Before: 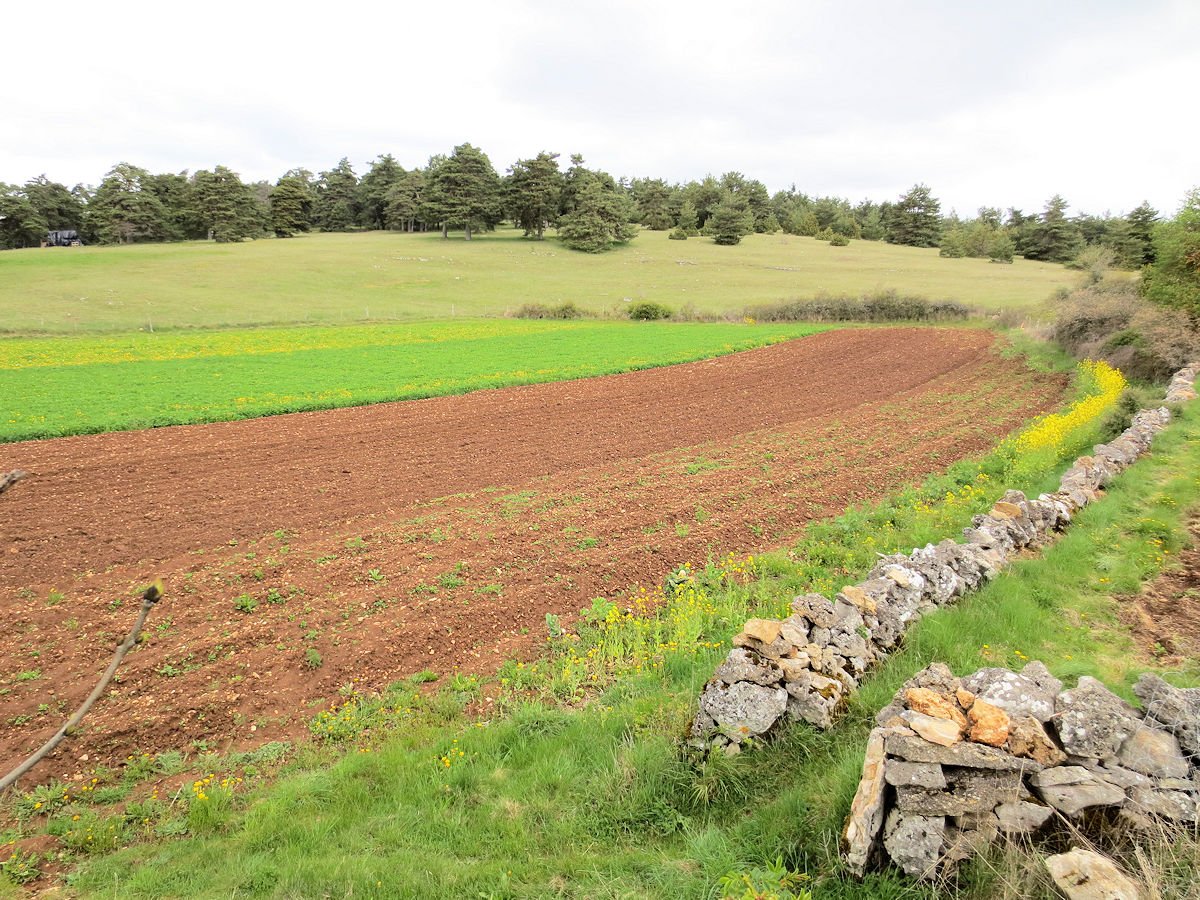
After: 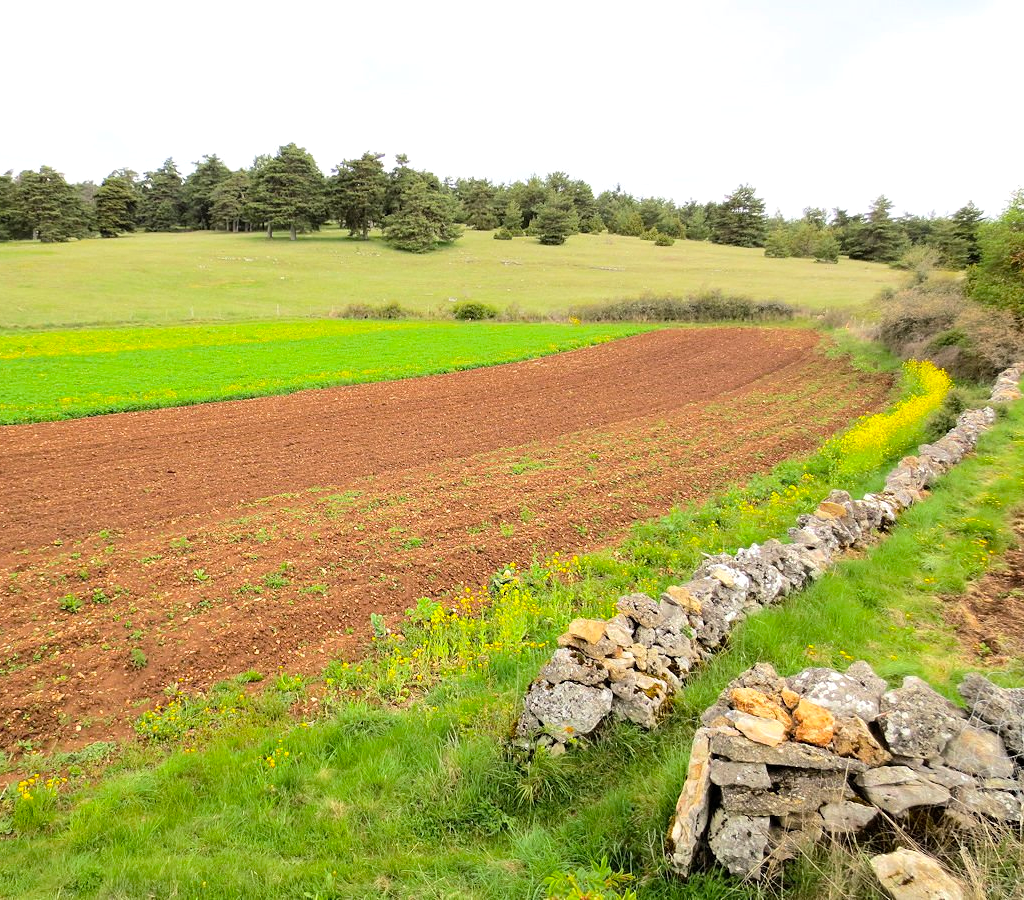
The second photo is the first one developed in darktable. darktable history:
crop and rotate: left 14.584%
color balance: contrast 6.48%, output saturation 113.3%
